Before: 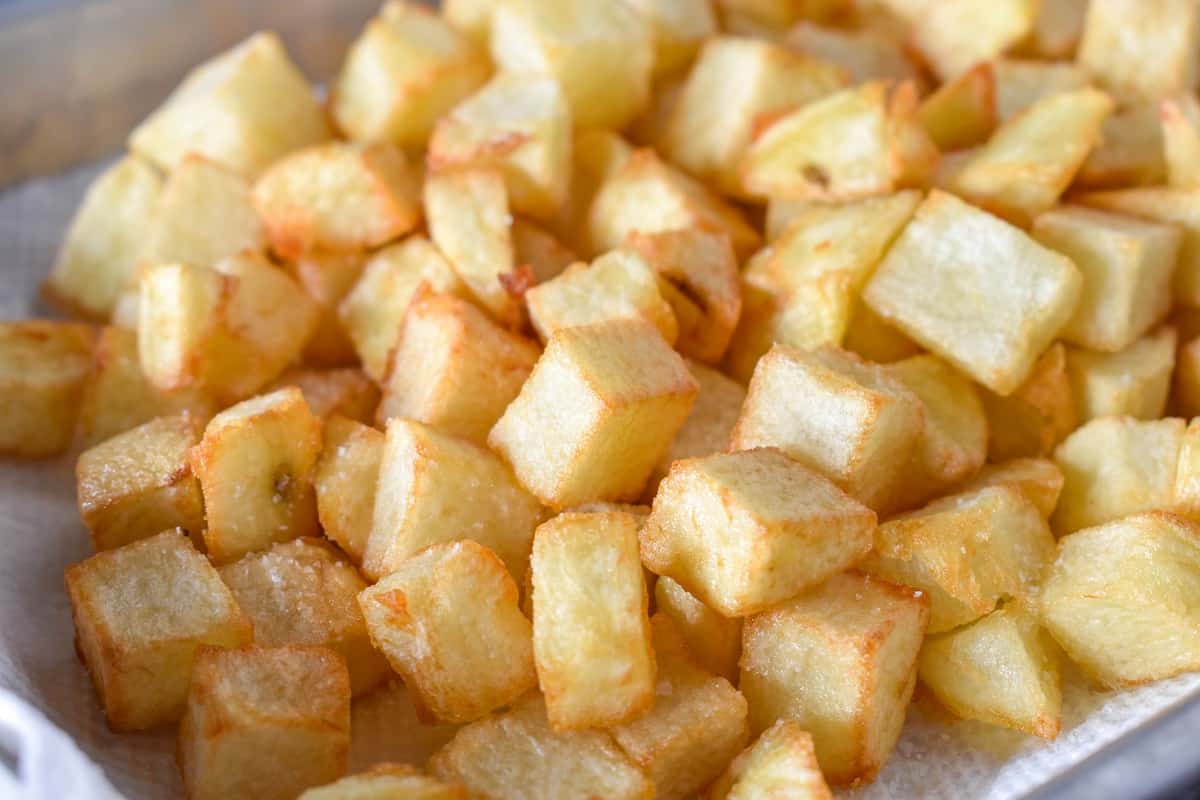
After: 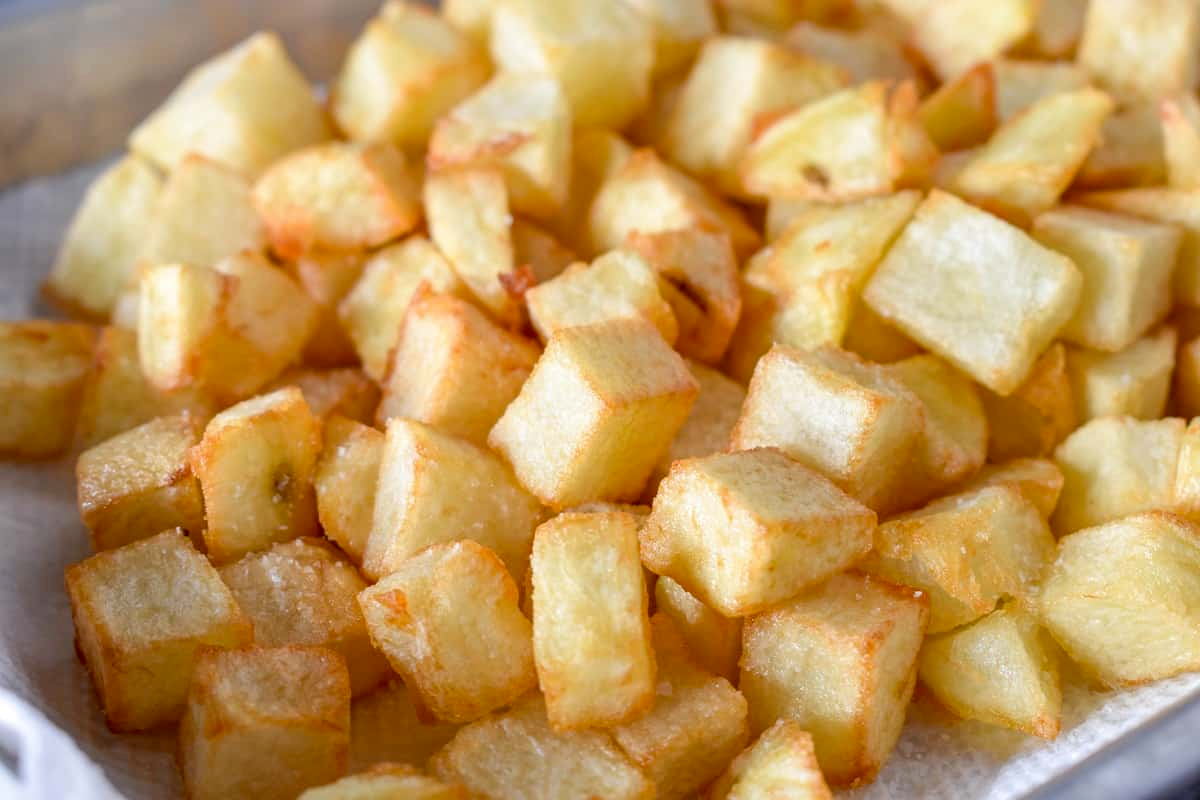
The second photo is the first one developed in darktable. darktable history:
exposure: black level correction 0.009, exposure 0.016 EV, compensate highlight preservation false
